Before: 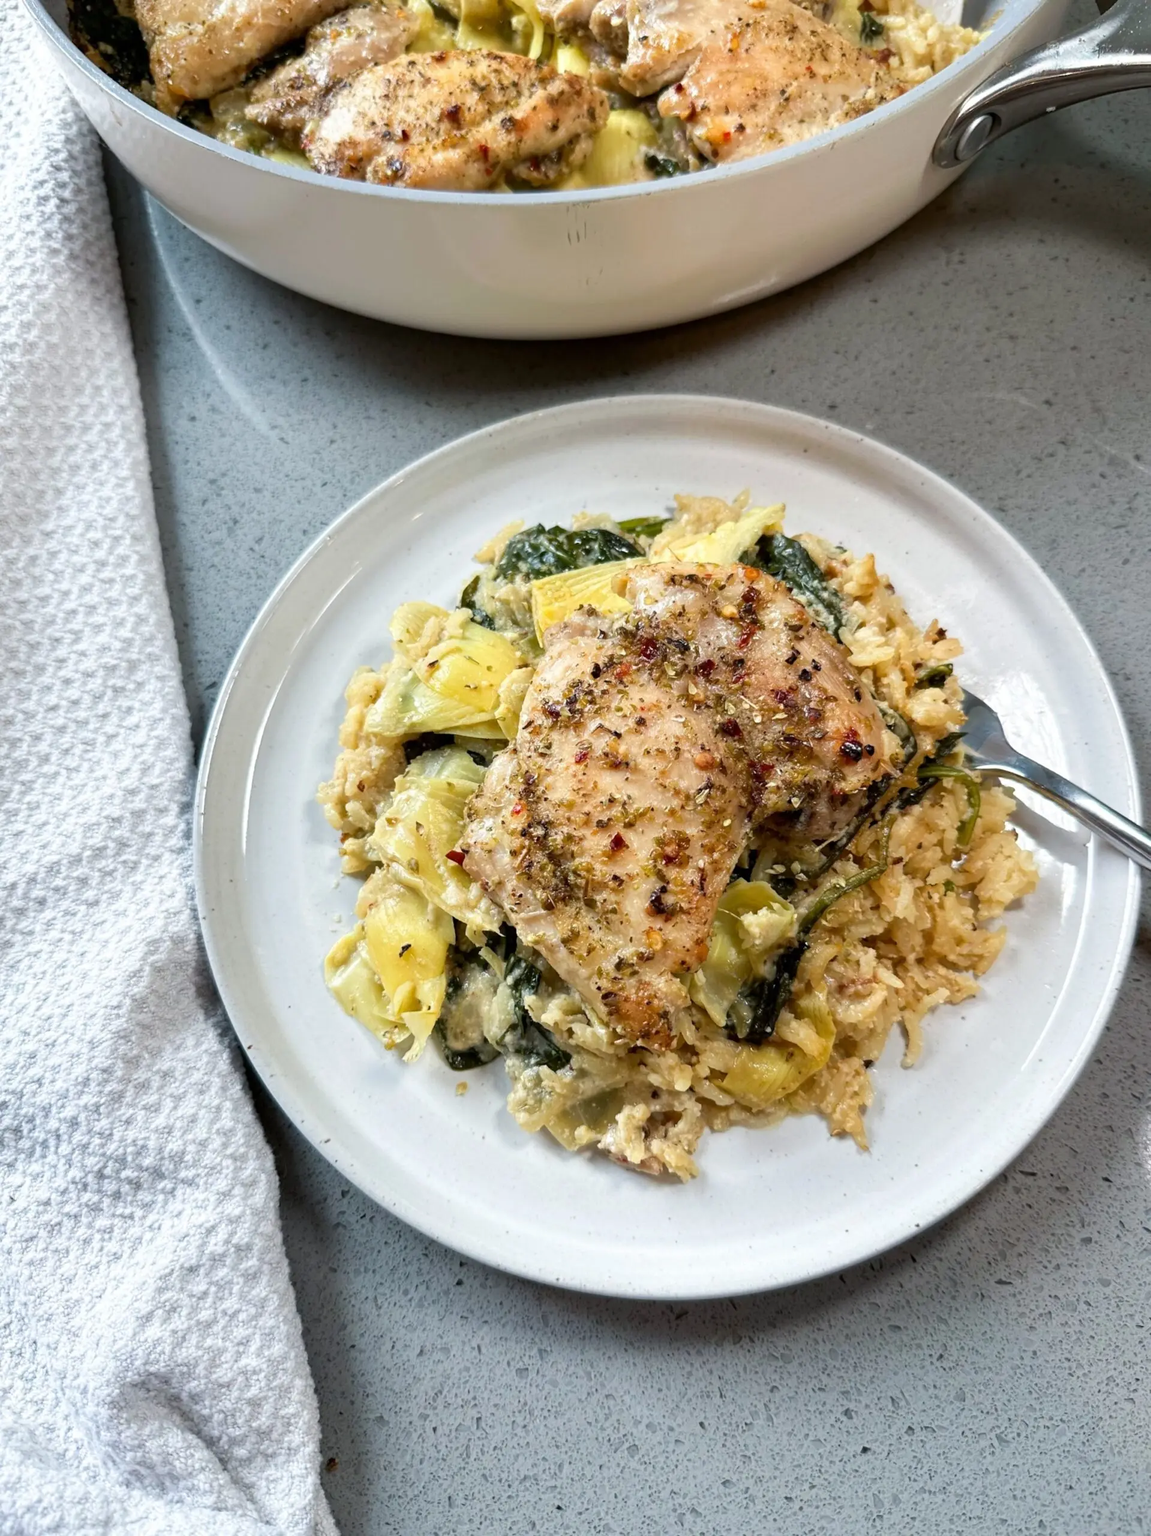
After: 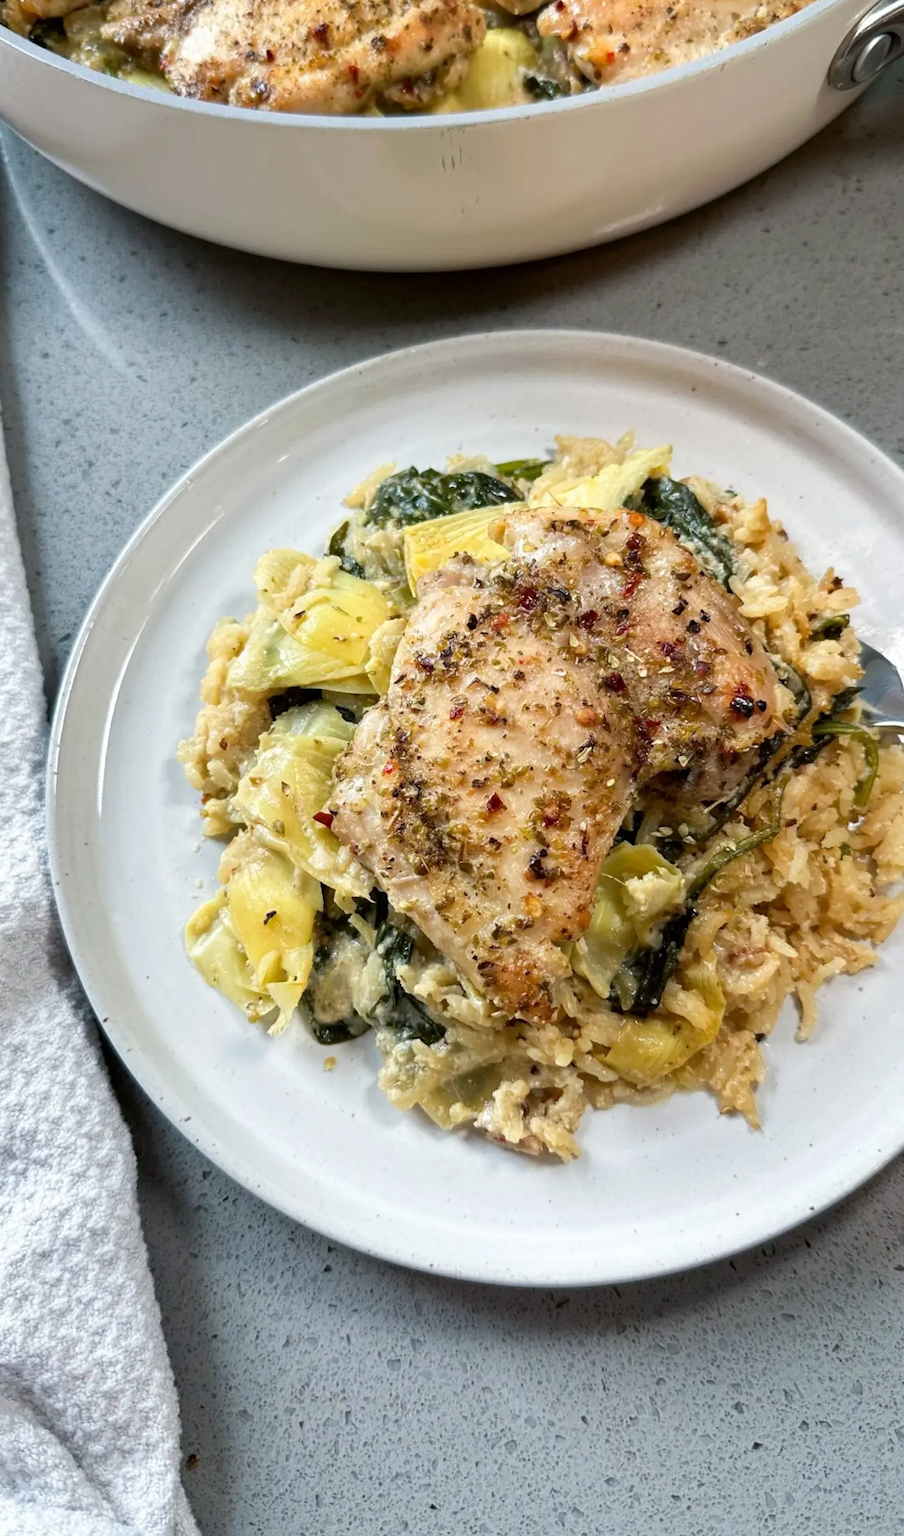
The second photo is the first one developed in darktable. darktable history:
crop and rotate: left 13.069%, top 5.411%, right 12.631%
